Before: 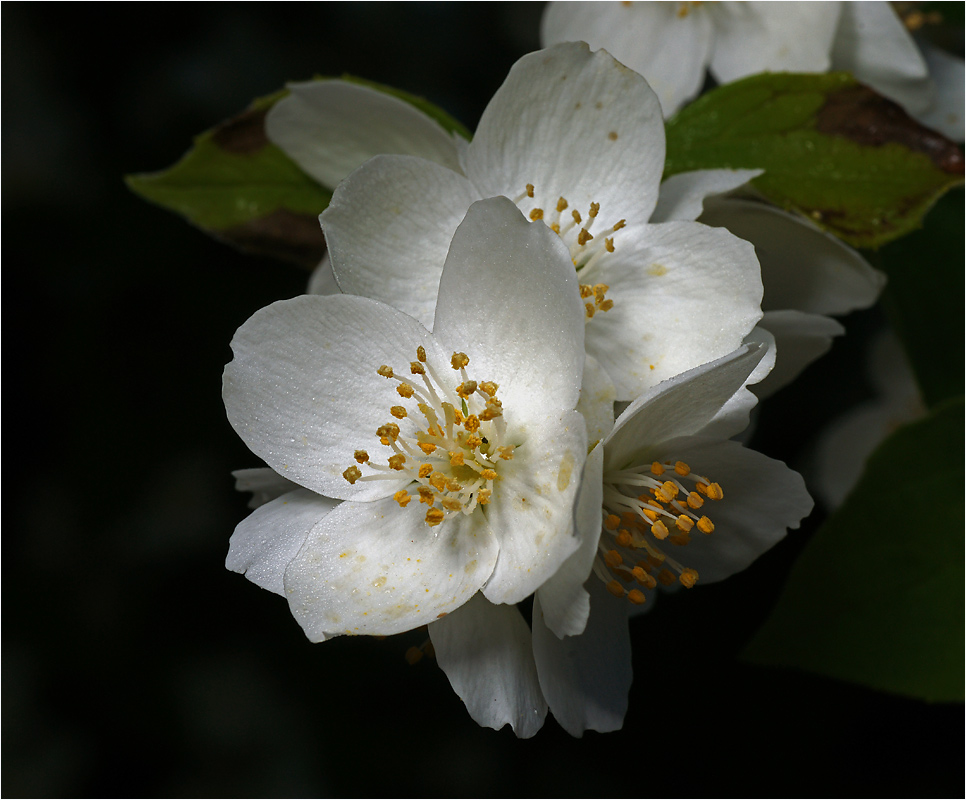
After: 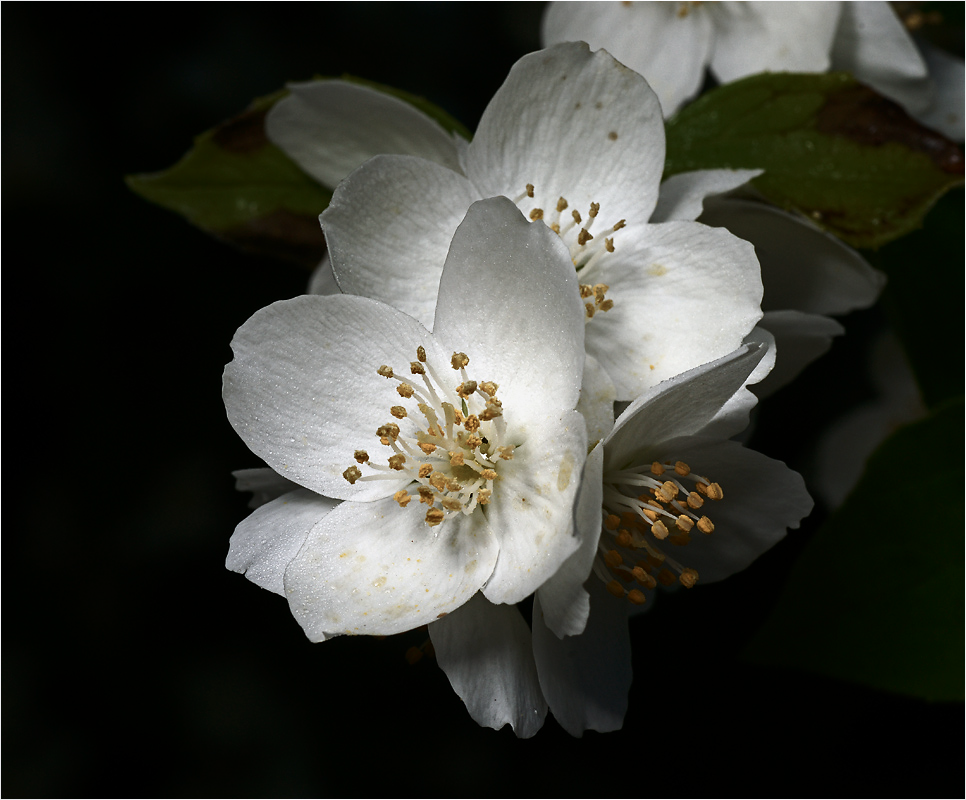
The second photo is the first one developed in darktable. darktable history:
vignetting: fall-off start 91.76%, brightness -0.237, saturation 0.144
contrast brightness saturation: contrast 0.248, saturation -0.319
